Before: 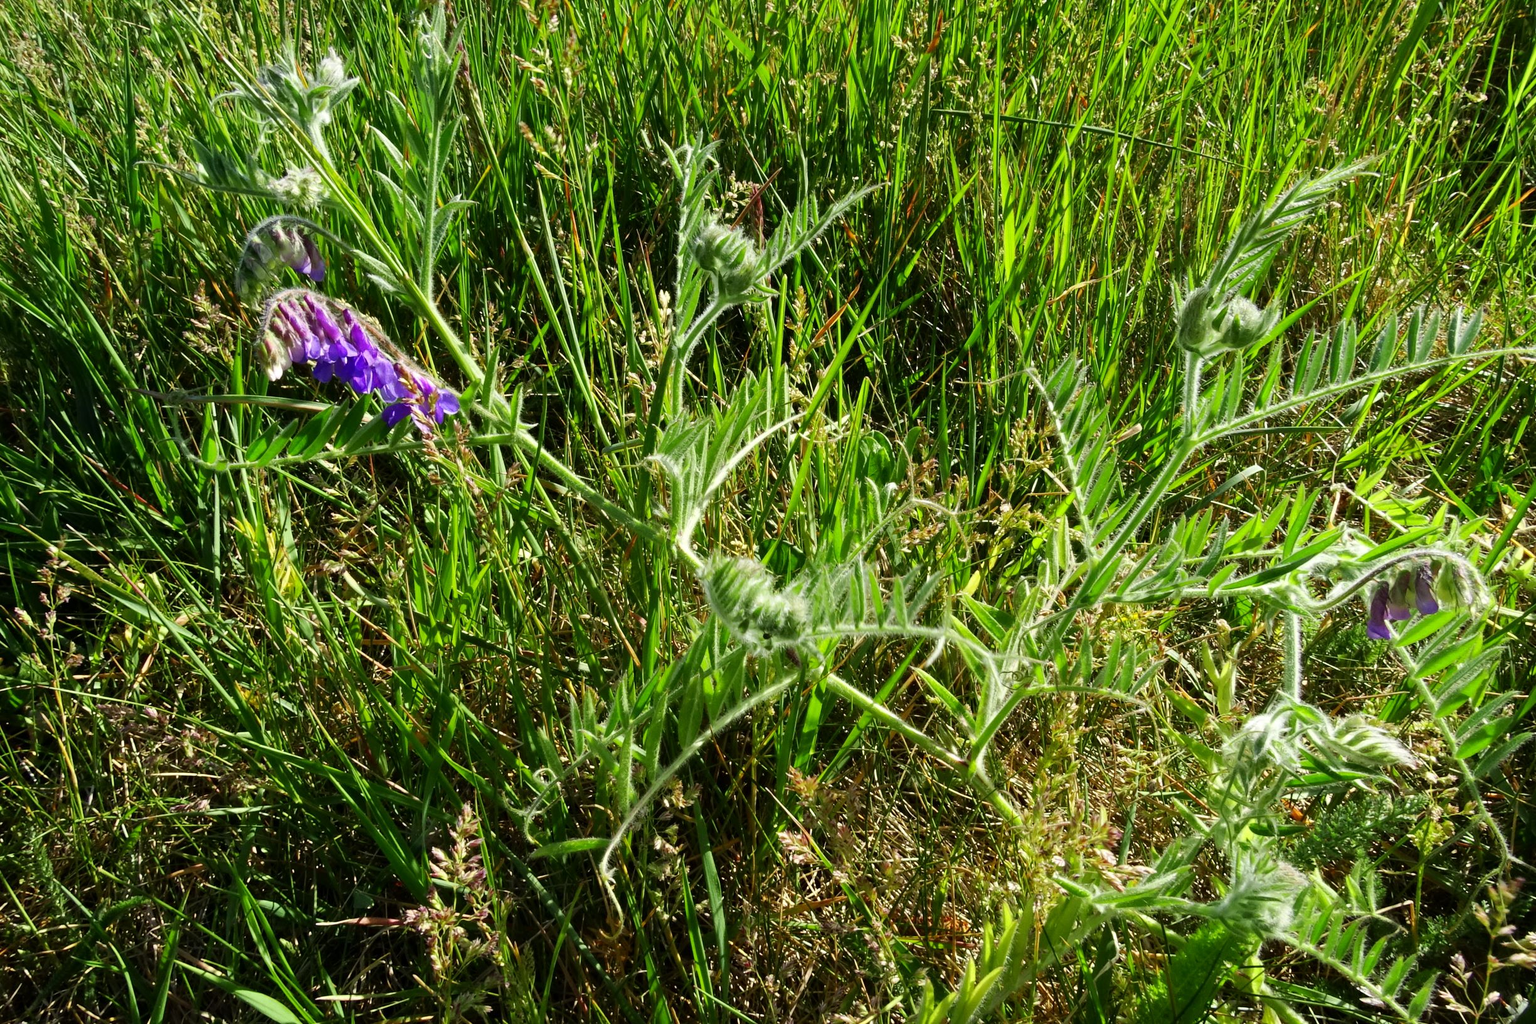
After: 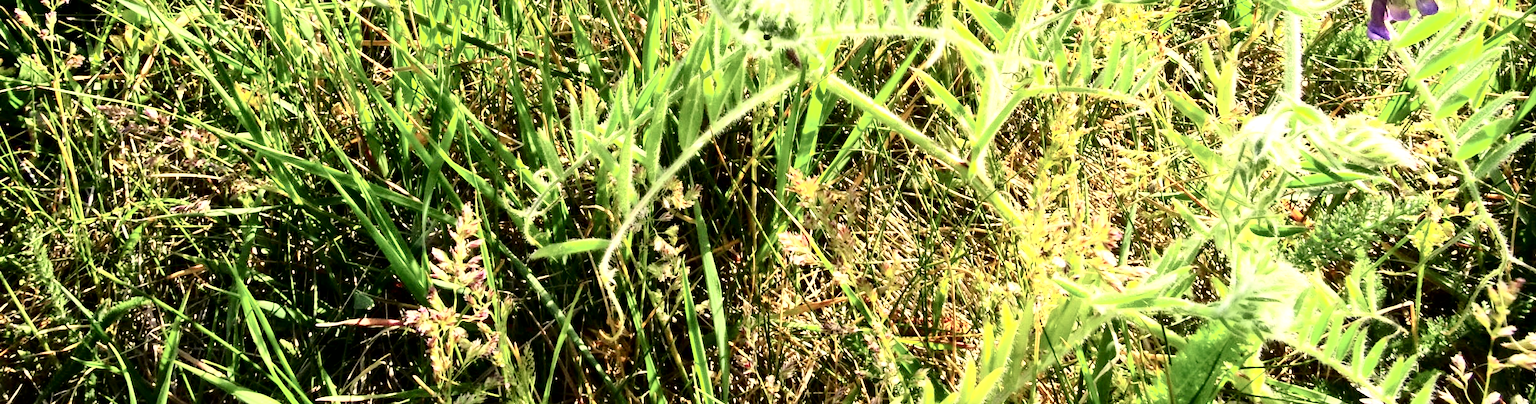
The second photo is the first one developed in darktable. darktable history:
contrast brightness saturation: contrast 0.503, saturation -0.083
exposure: exposure 1.066 EV, compensate highlight preservation false
color balance rgb: shadows lift › chroma 2.939%, shadows lift › hue 281.63°, perceptual saturation grading › global saturation -3.956%, saturation formula JzAzBz (2021)
local contrast: mode bilateral grid, contrast 20, coarseness 50, detail 120%, midtone range 0.2
crop and rotate: top 58.547%, bottom 1.905%
tone equalizer: -7 EV 0.145 EV, -6 EV 0.636 EV, -5 EV 1.16 EV, -4 EV 1.31 EV, -3 EV 1.17 EV, -2 EV 0.6 EV, -1 EV 0.156 EV
color correction: highlights a* 5.88, highlights b* 4.79
